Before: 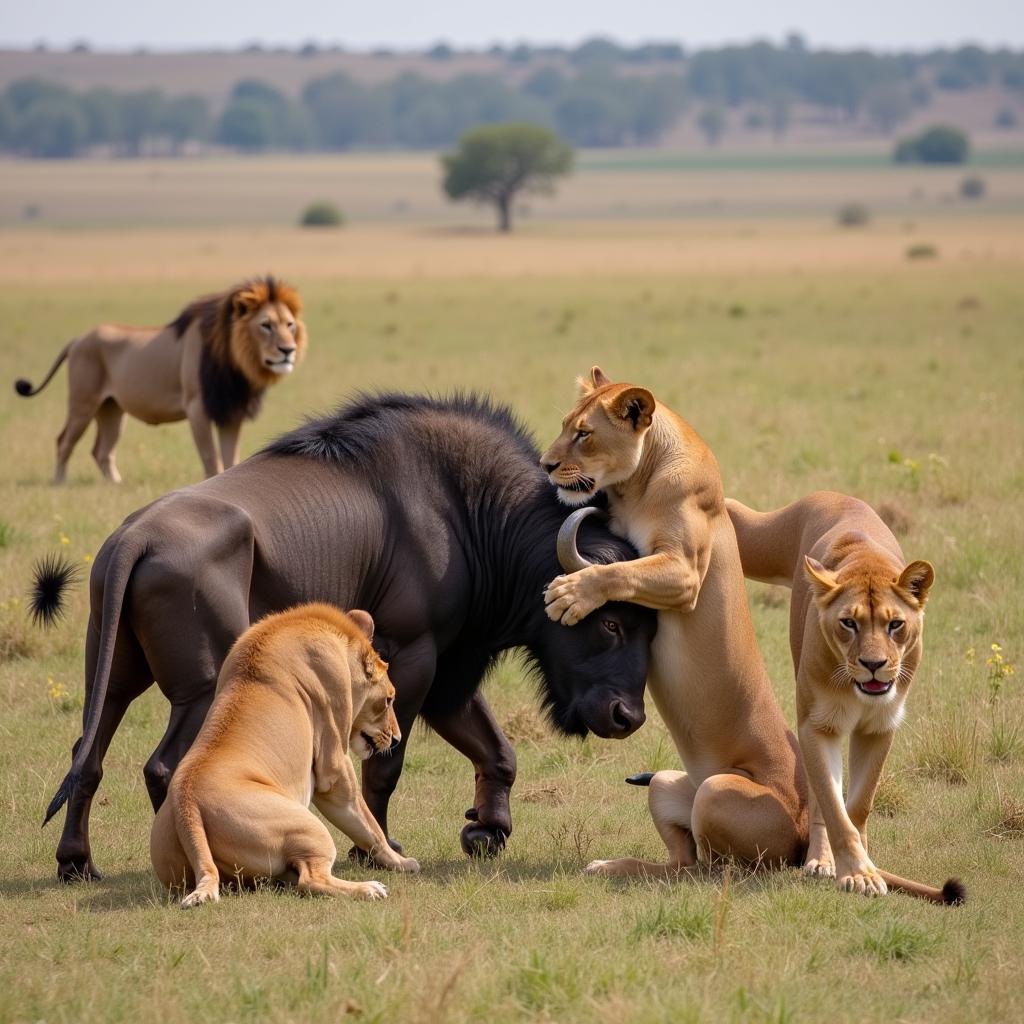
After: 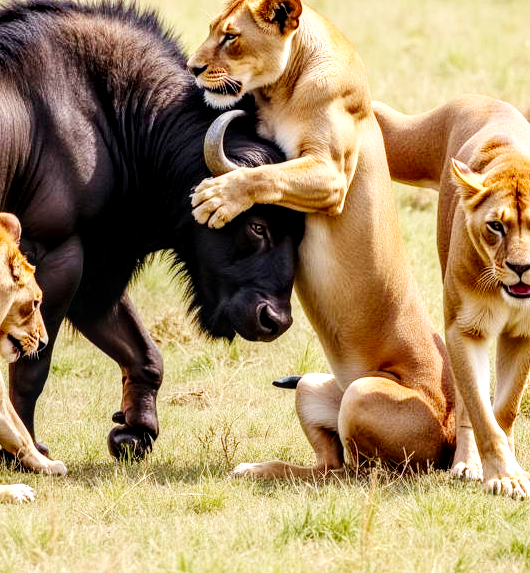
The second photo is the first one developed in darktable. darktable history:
local contrast: detail 150%
exposure: compensate highlight preservation false
base curve: curves: ch0 [(0, 0.003) (0.001, 0.002) (0.006, 0.004) (0.02, 0.022) (0.048, 0.086) (0.094, 0.234) (0.162, 0.431) (0.258, 0.629) (0.385, 0.8) (0.548, 0.918) (0.751, 0.988) (1, 1)], preserve colors none
crop: left 34.479%, top 38.822%, right 13.718%, bottom 5.172%
